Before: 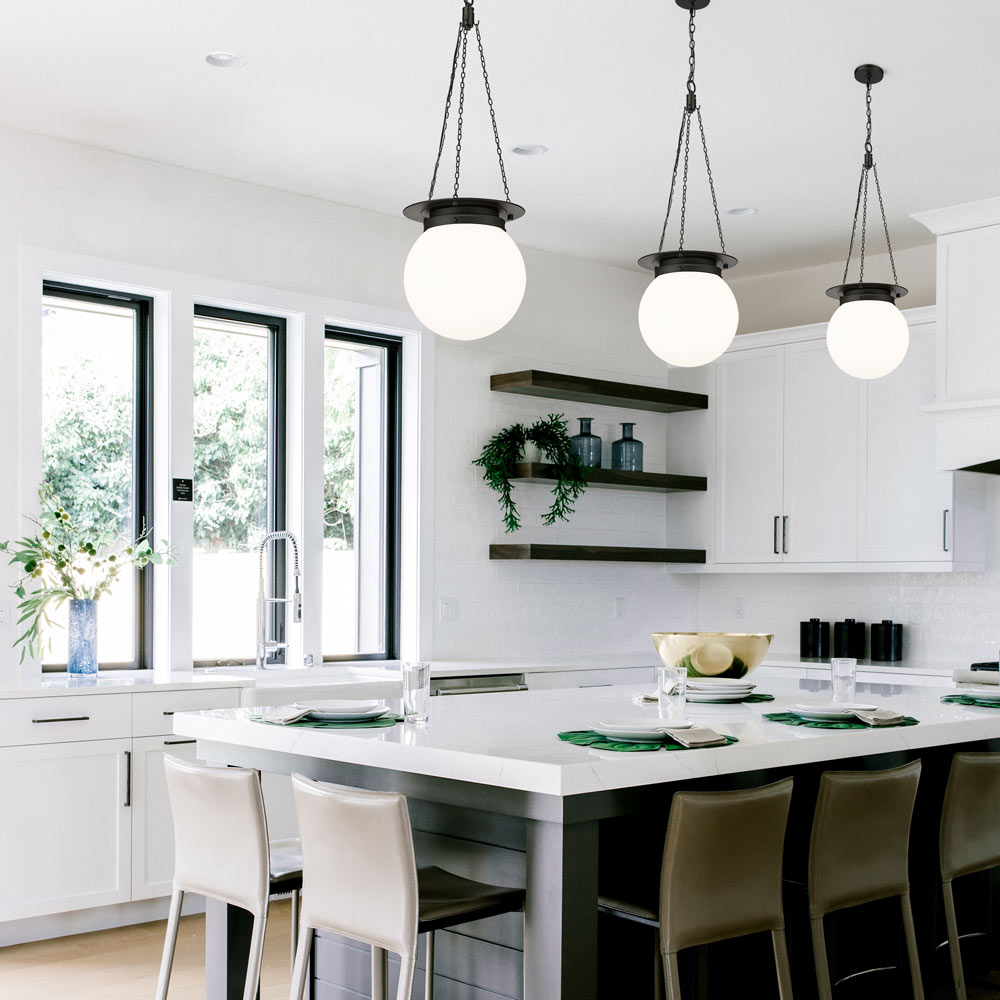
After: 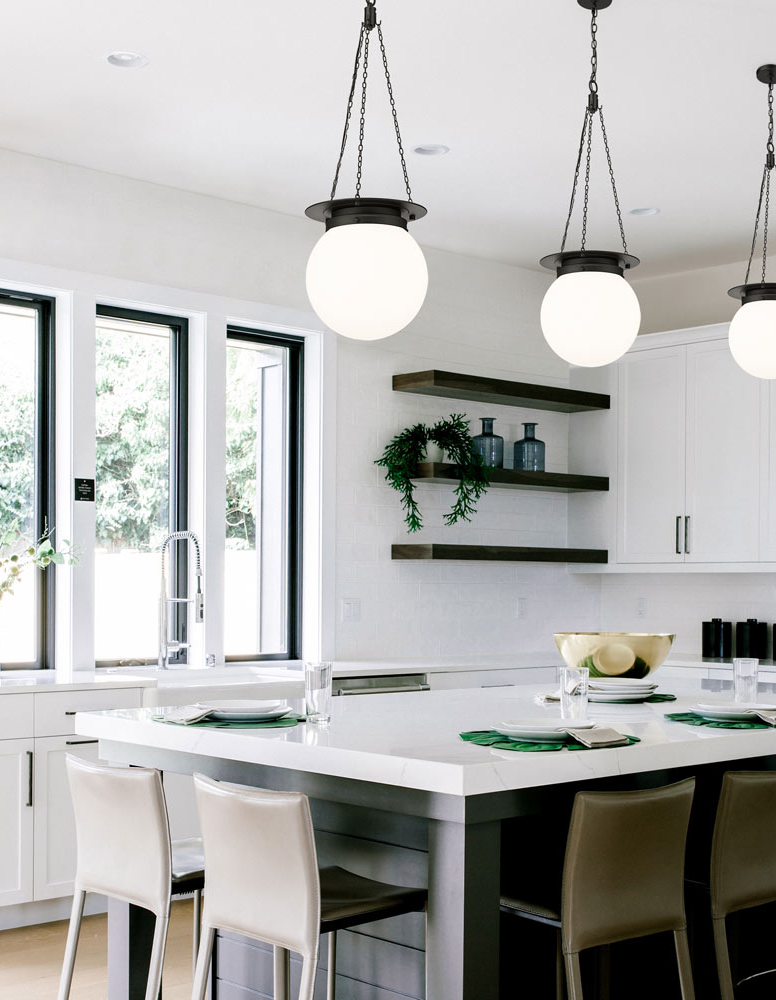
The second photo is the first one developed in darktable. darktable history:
crop: left 9.887%, right 12.508%
